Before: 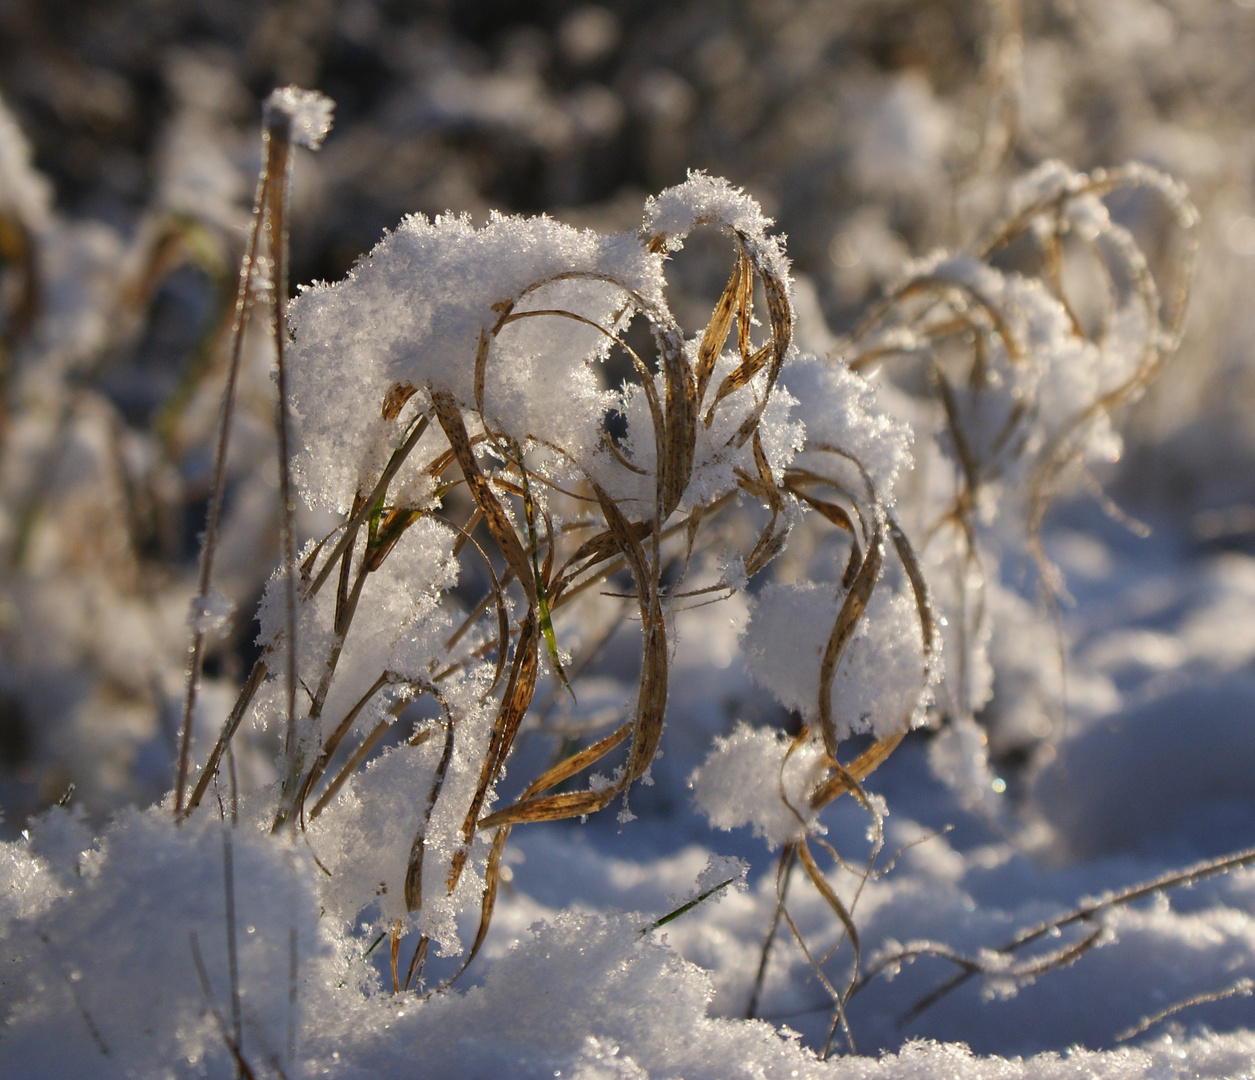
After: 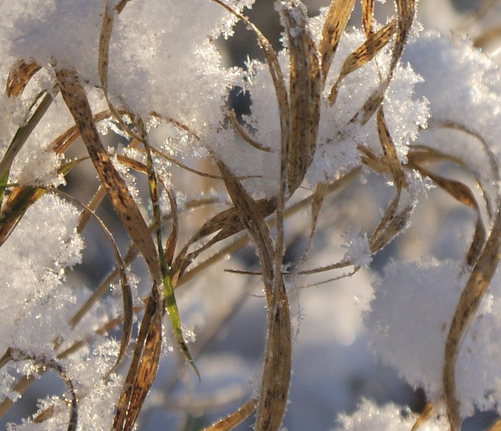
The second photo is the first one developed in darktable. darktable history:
contrast brightness saturation: brightness 0.15
tone equalizer: on, module defaults
crop: left 30%, top 30%, right 30%, bottom 30%
